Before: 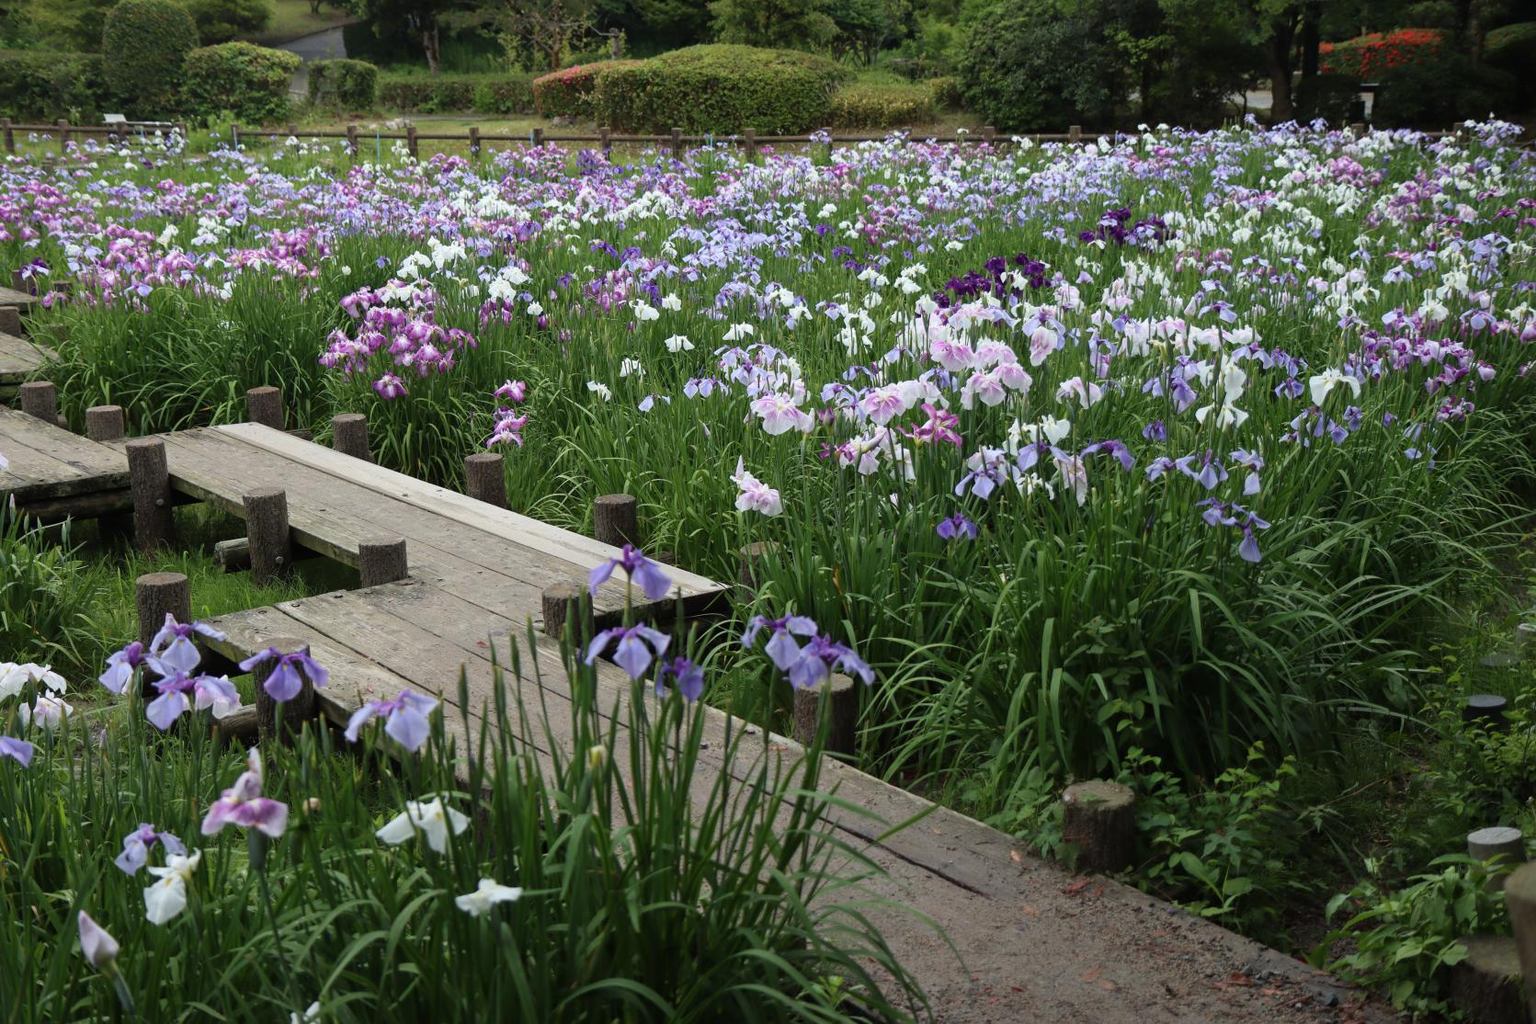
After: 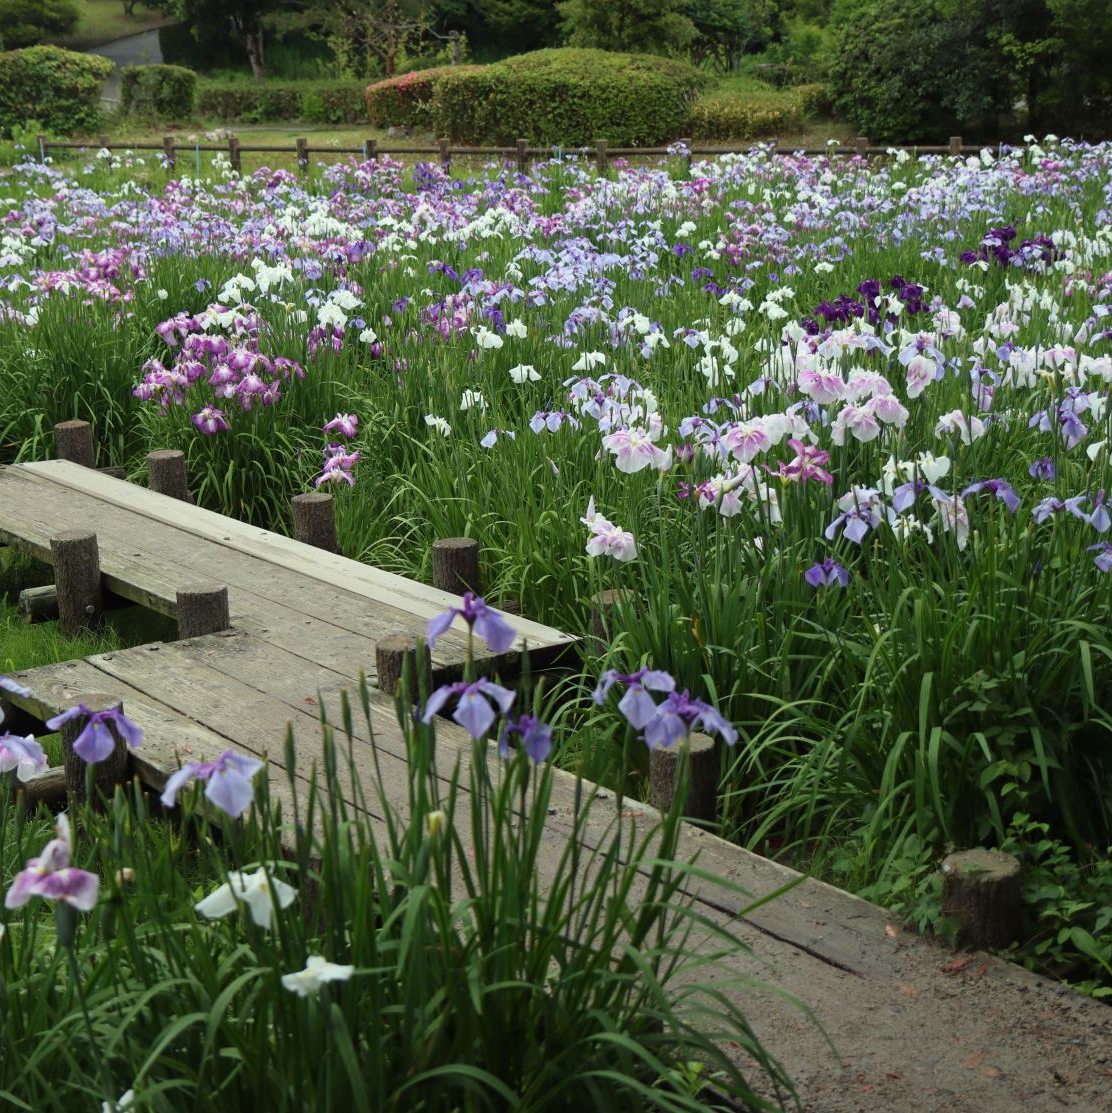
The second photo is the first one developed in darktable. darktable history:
color correction: highlights a* -4.29, highlights b* 6.31
crop and rotate: left 12.908%, right 20.489%
